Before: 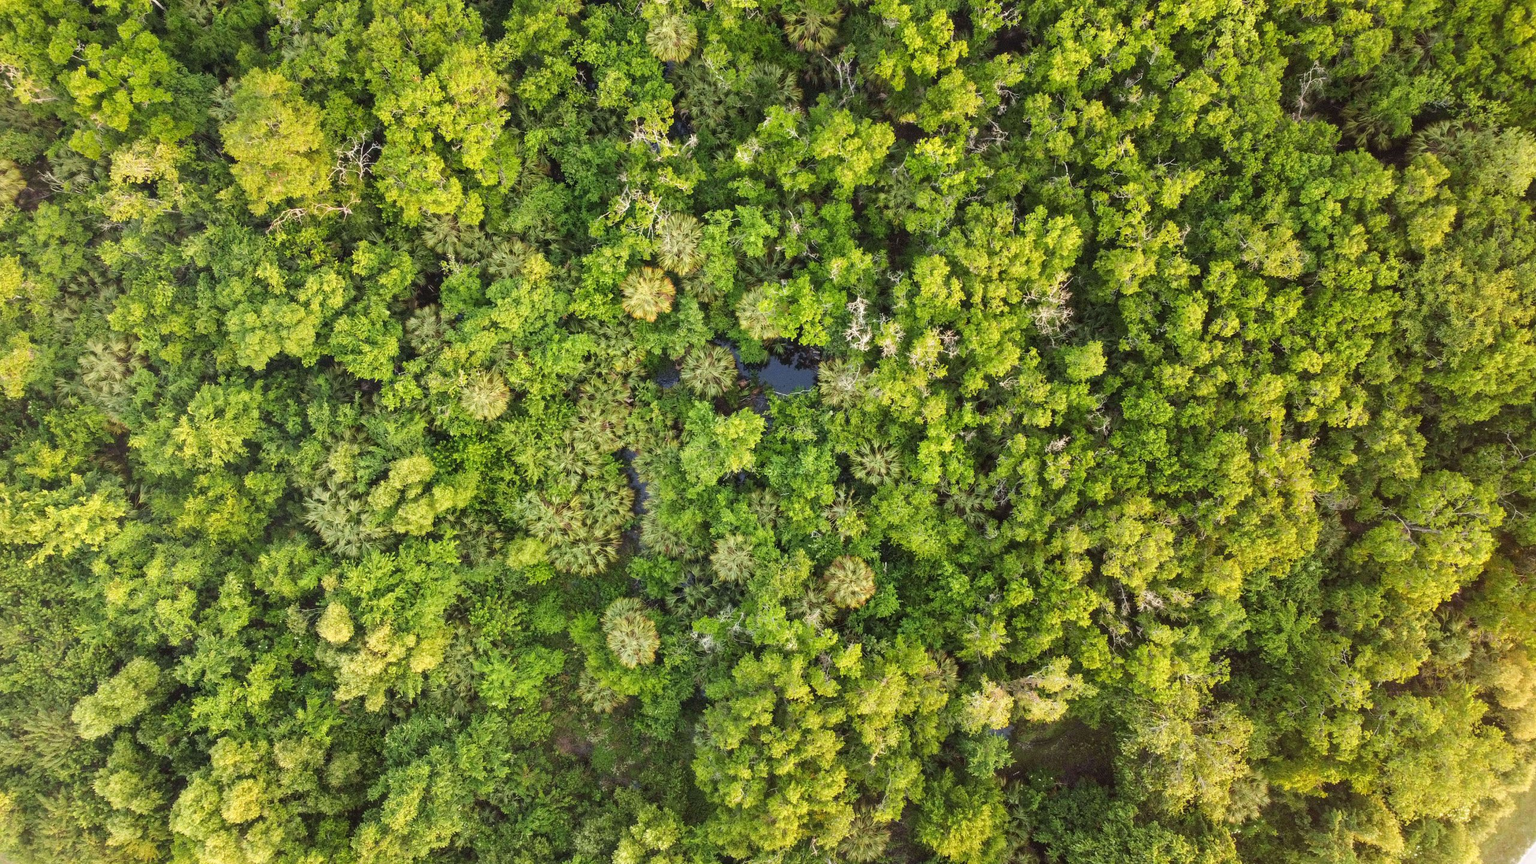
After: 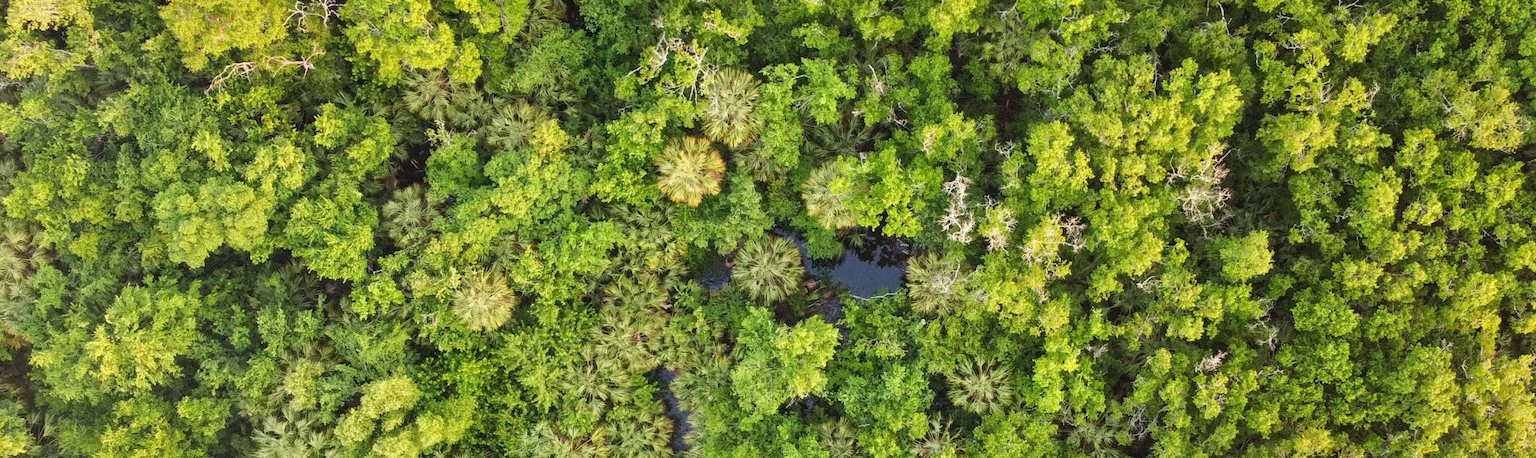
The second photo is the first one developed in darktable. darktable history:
crop: left 6.863%, top 18.475%, right 14.46%, bottom 39.787%
